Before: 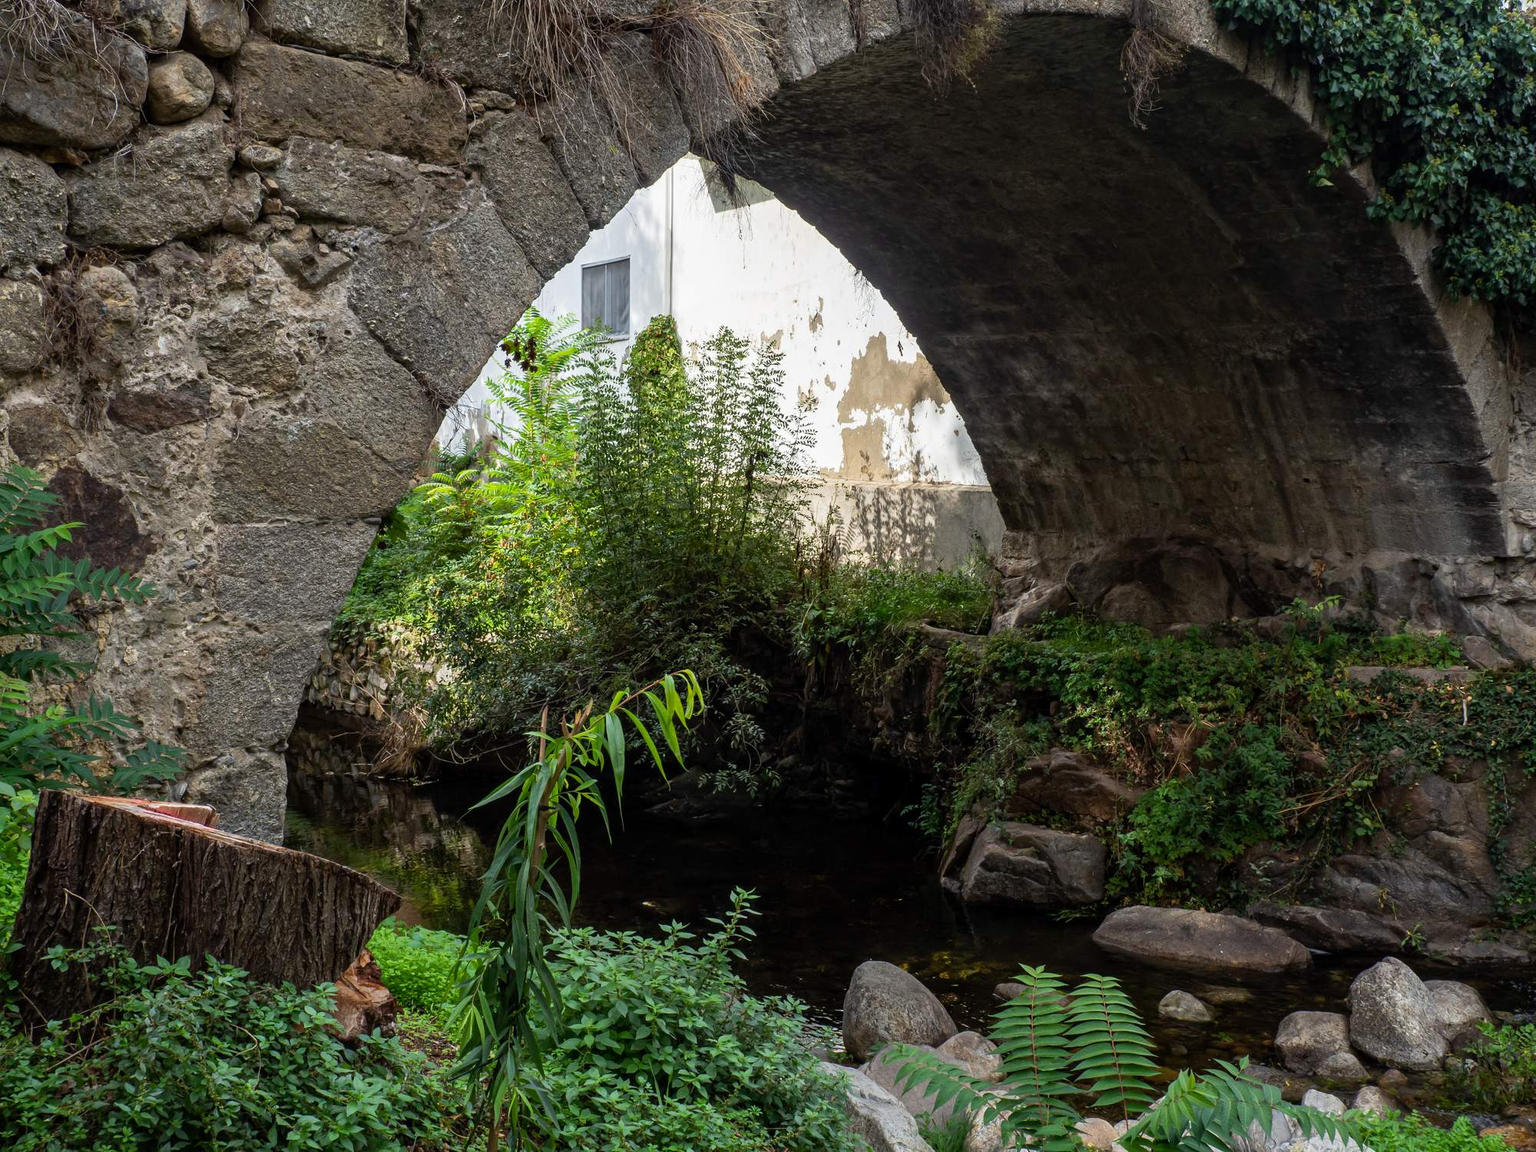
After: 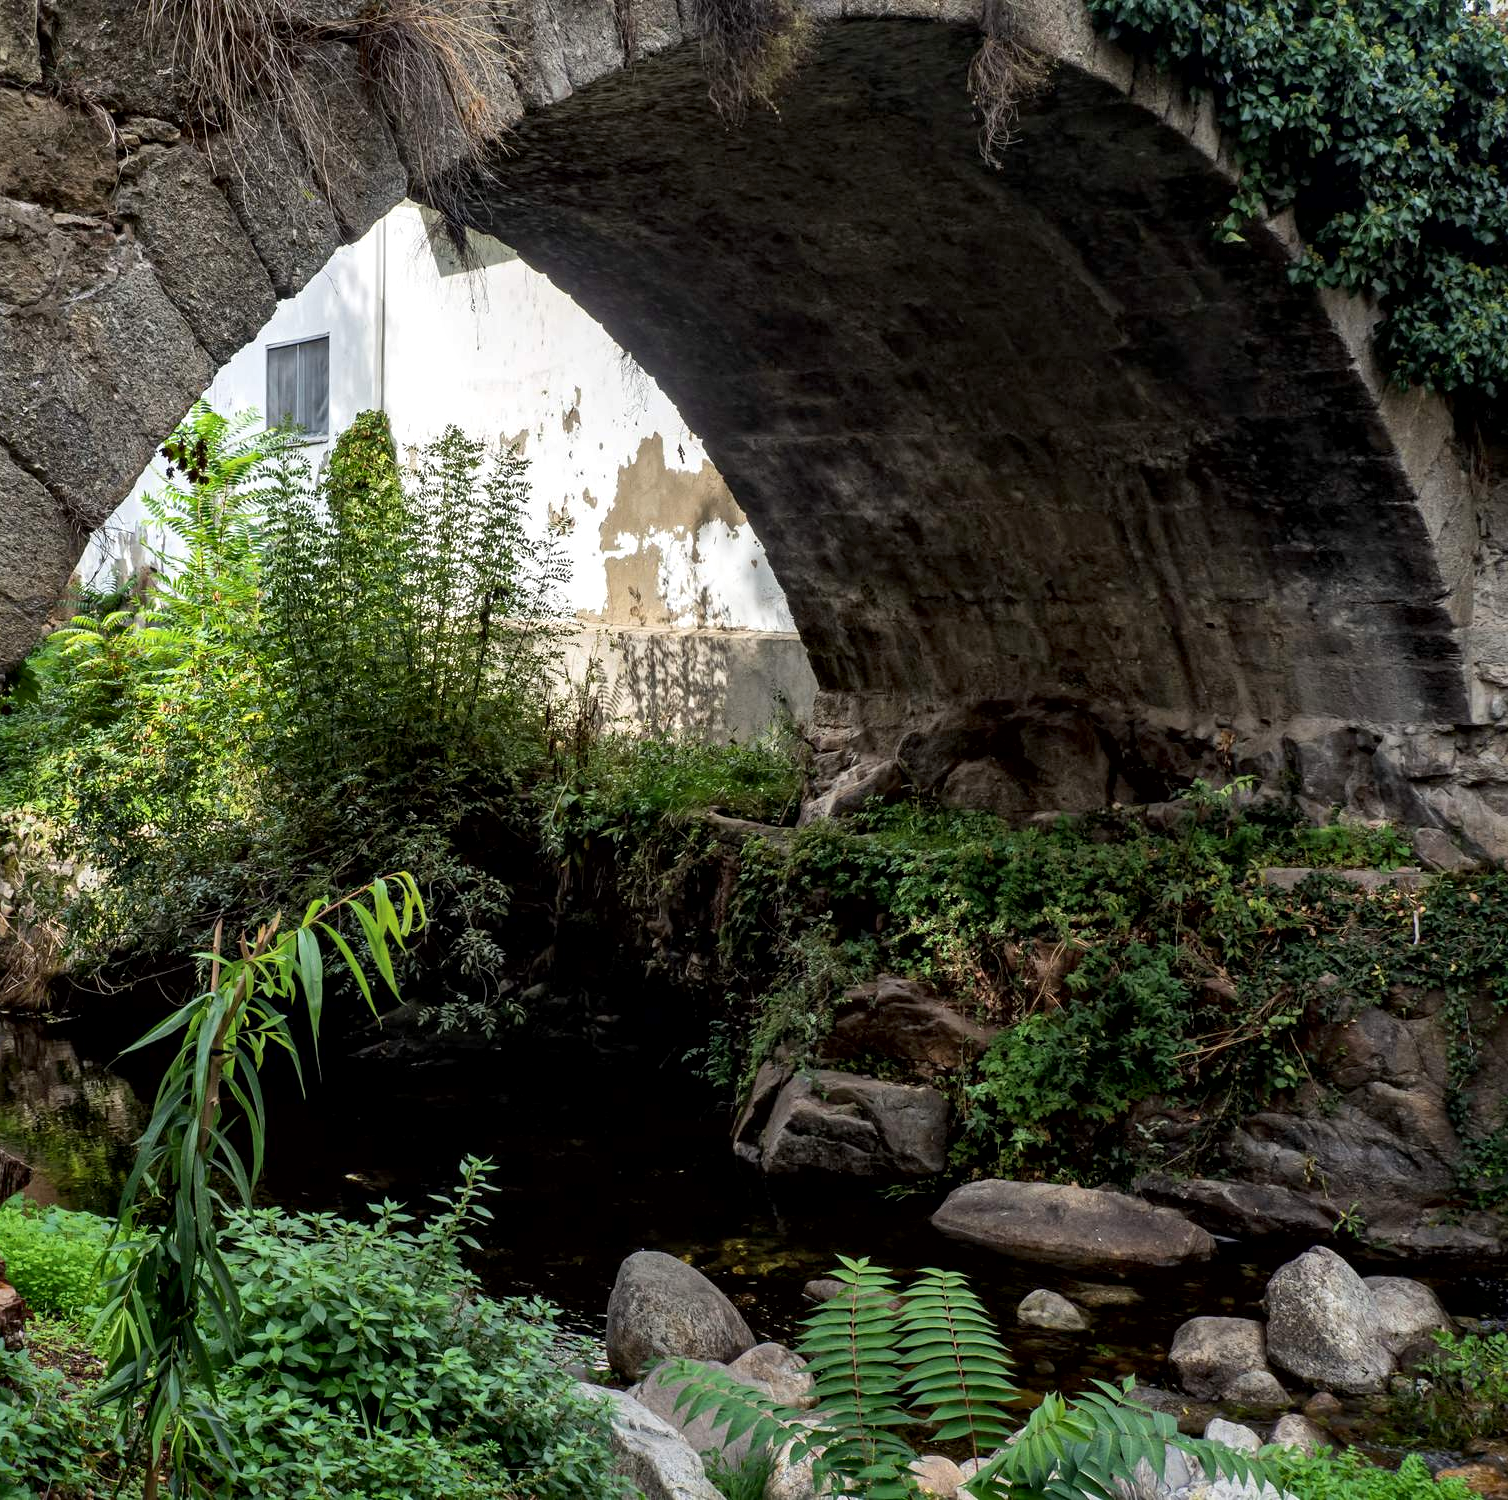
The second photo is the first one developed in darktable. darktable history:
crop and rotate: left 24.6%
local contrast: mode bilateral grid, contrast 100, coarseness 100, detail 165%, midtone range 0.2
